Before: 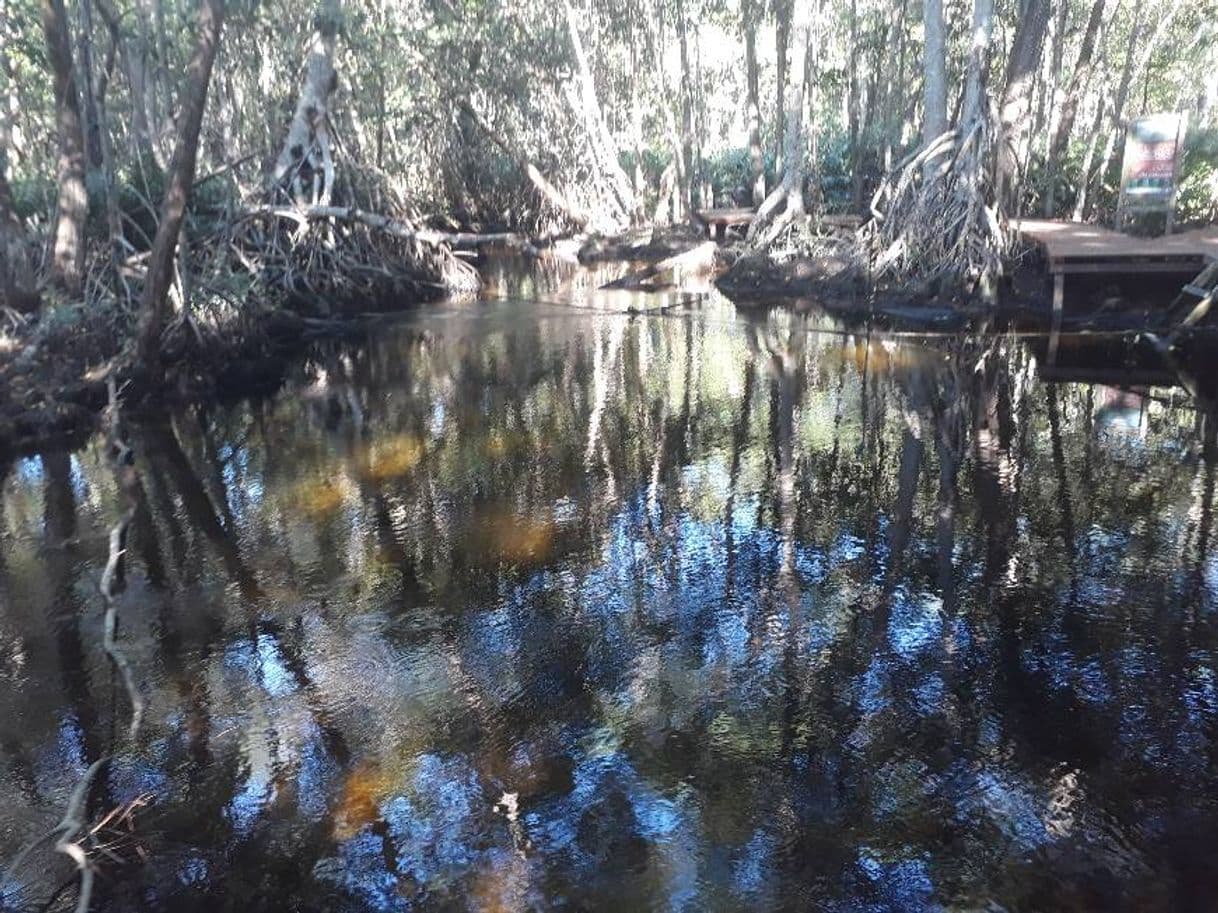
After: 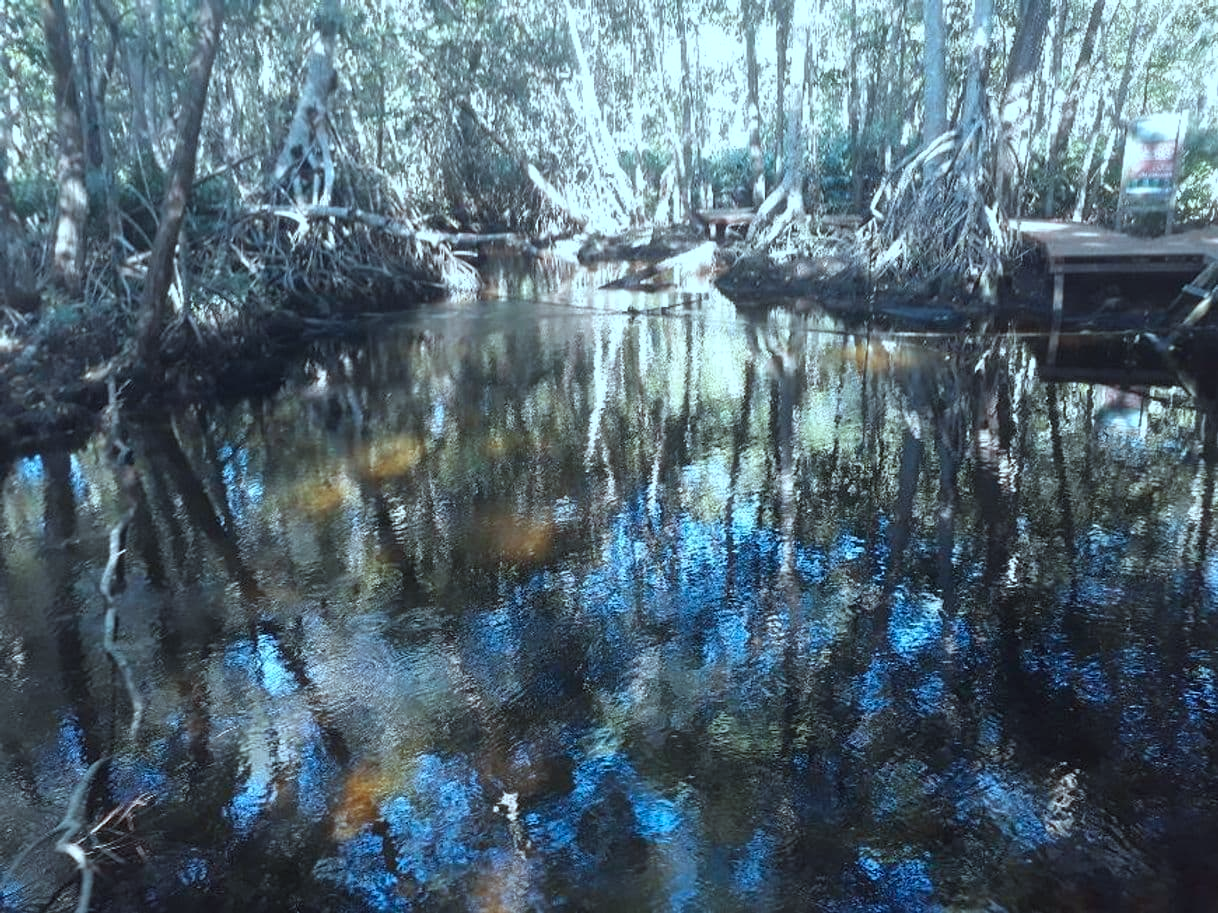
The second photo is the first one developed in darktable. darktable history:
color correction: highlights a* -11.71, highlights b* -15.58
